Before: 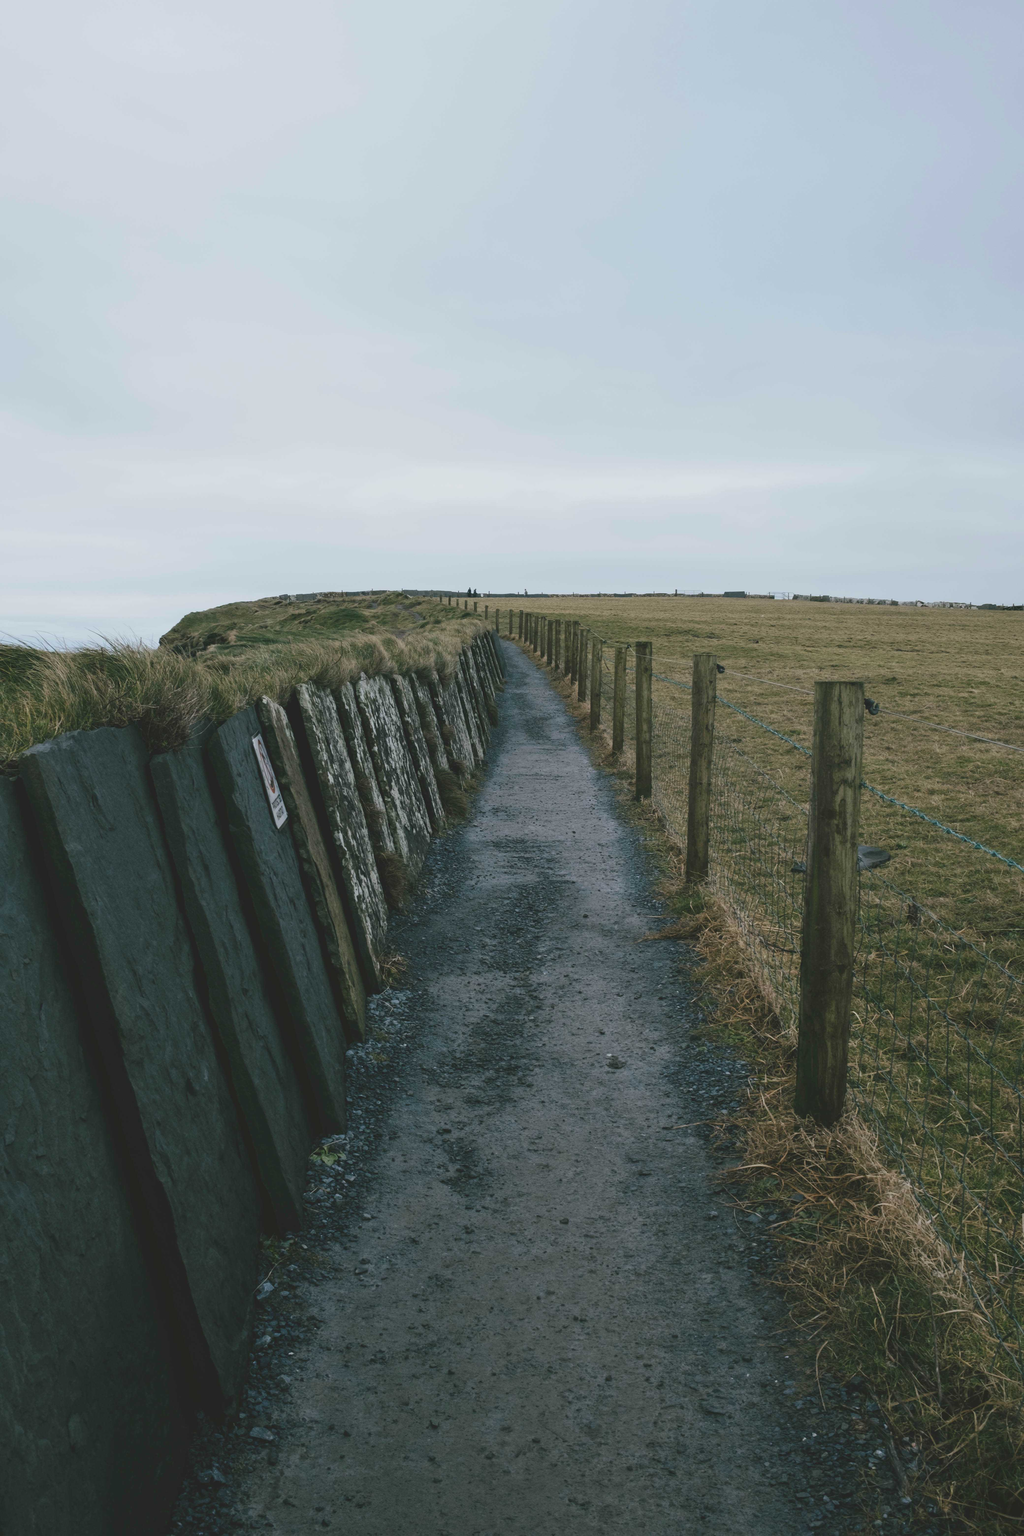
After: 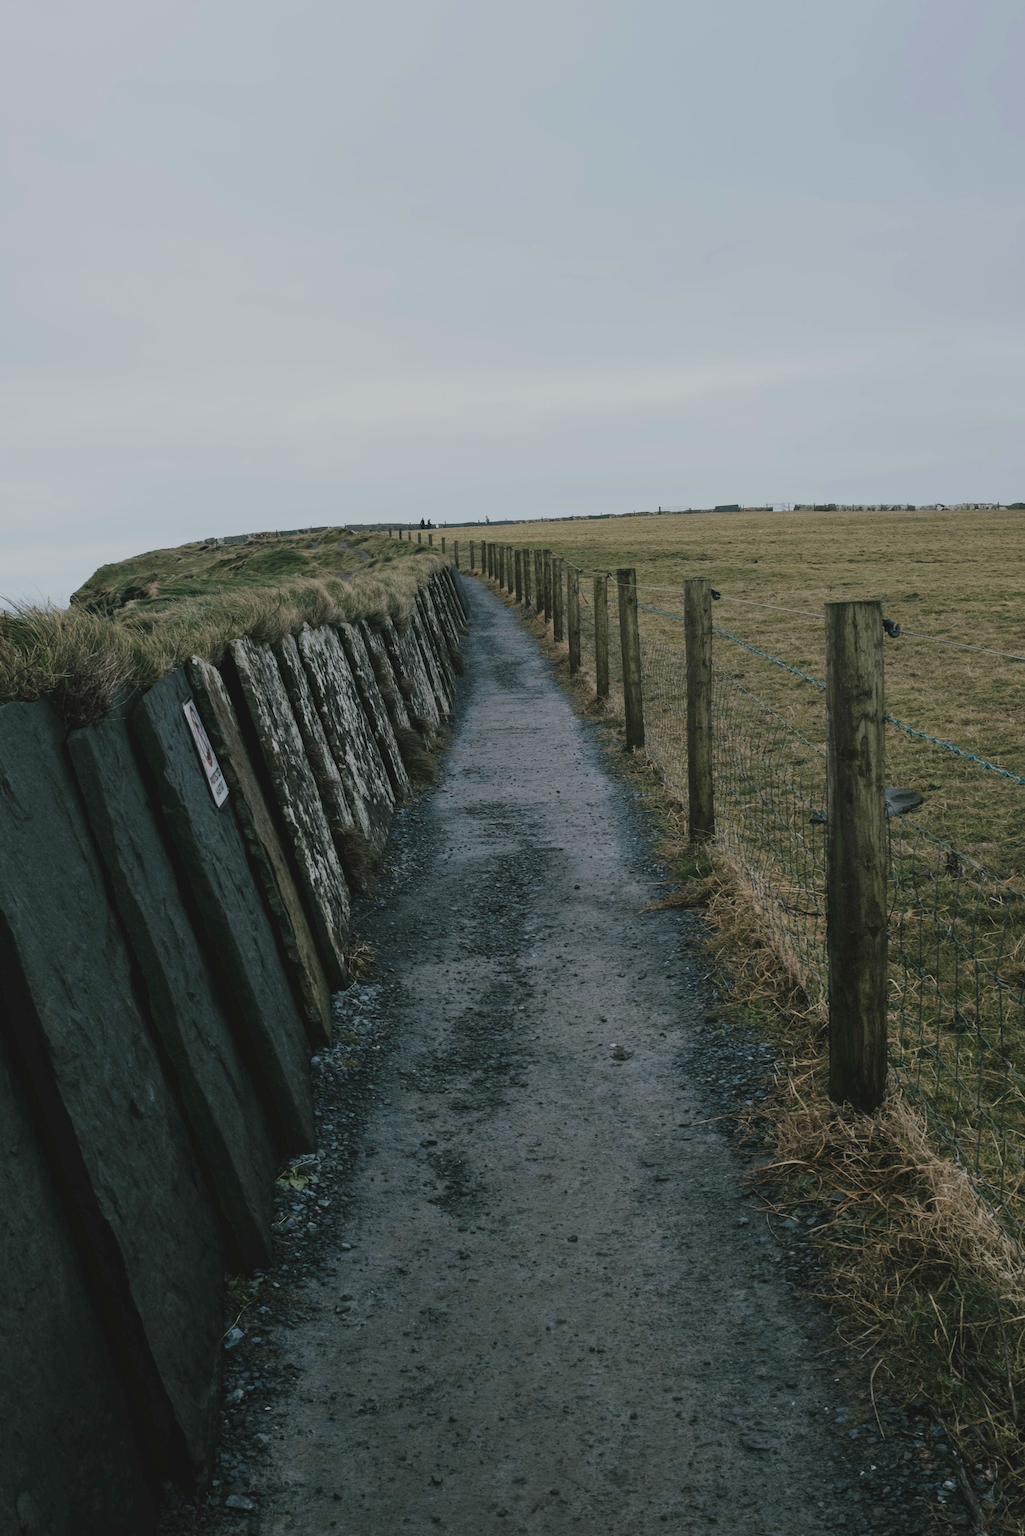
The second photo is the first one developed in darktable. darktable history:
filmic rgb: black relative exposure -7.65 EV, white relative exposure 4.56 EV, threshold 2.96 EV, hardness 3.61, enable highlight reconstruction true
crop and rotate: angle 3.26°, left 5.564%, top 5.687%
tone equalizer: on, module defaults
levels: white 90.66%, levels [0, 0.51, 1]
